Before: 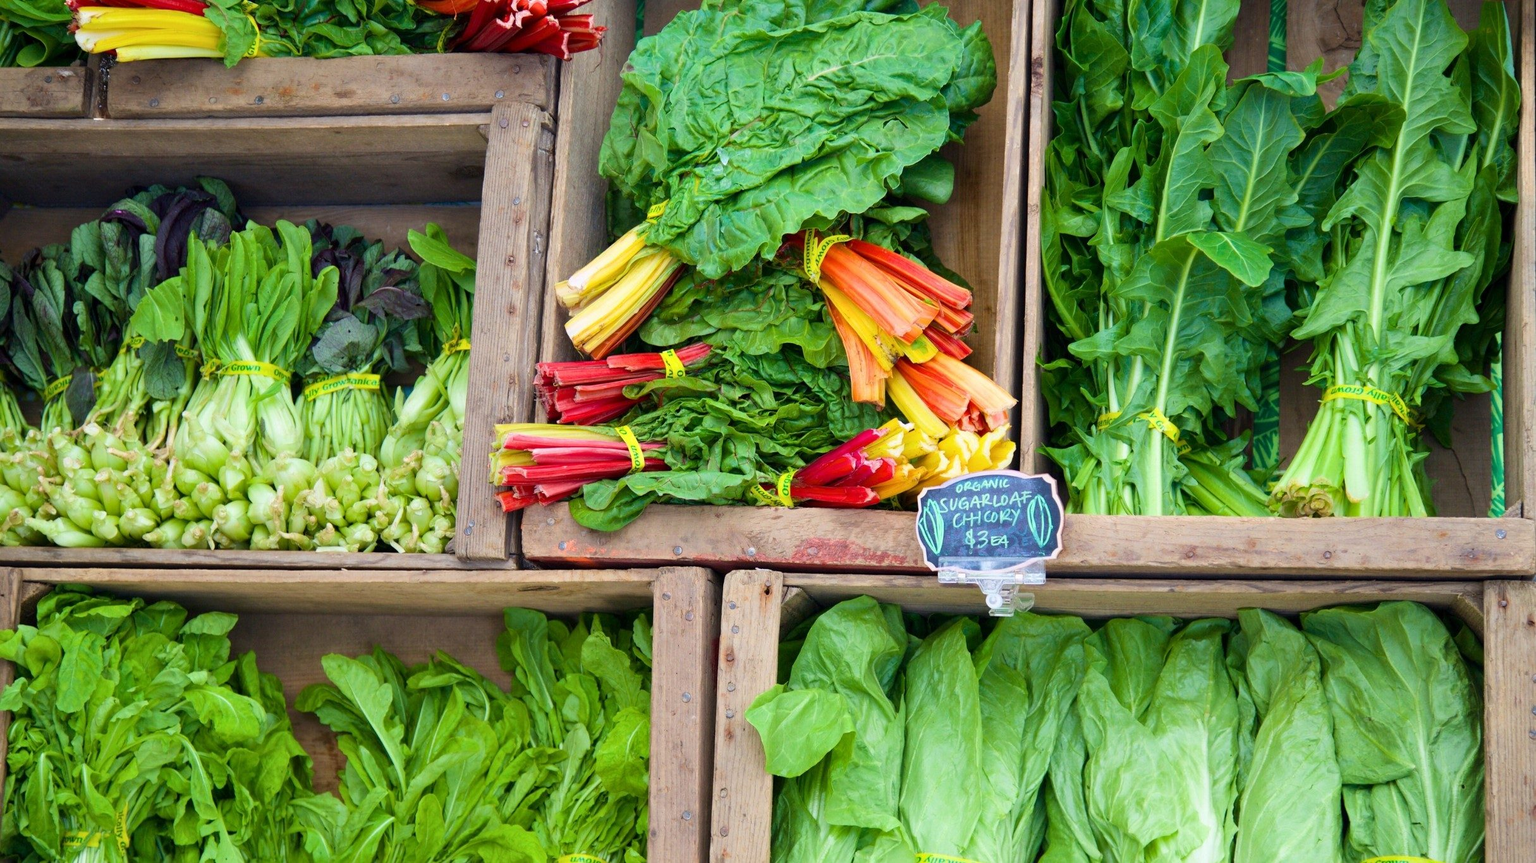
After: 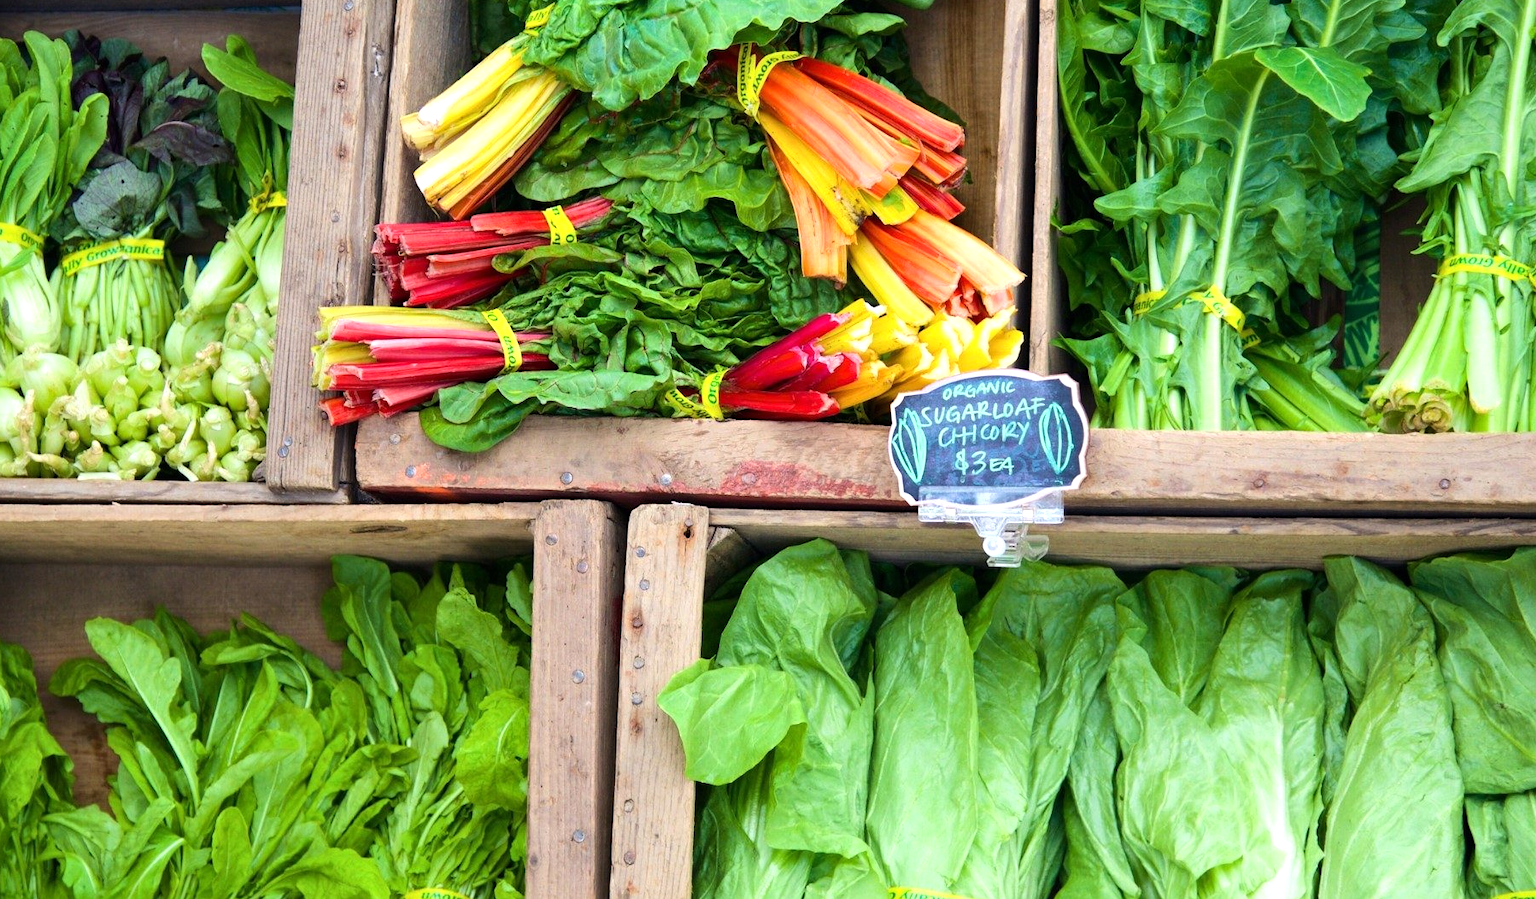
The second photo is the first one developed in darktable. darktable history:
white balance: emerald 1
crop: left 16.871%, top 22.857%, right 9.116%
tone equalizer: -8 EV -0.417 EV, -7 EV -0.389 EV, -6 EV -0.333 EV, -5 EV -0.222 EV, -3 EV 0.222 EV, -2 EV 0.333 EV, -1 EV 0.389 EV, +0 EV 0.417 EV, edges refinement/feathering 500, mask exposure compensation -1.57 EV, preserve details no
